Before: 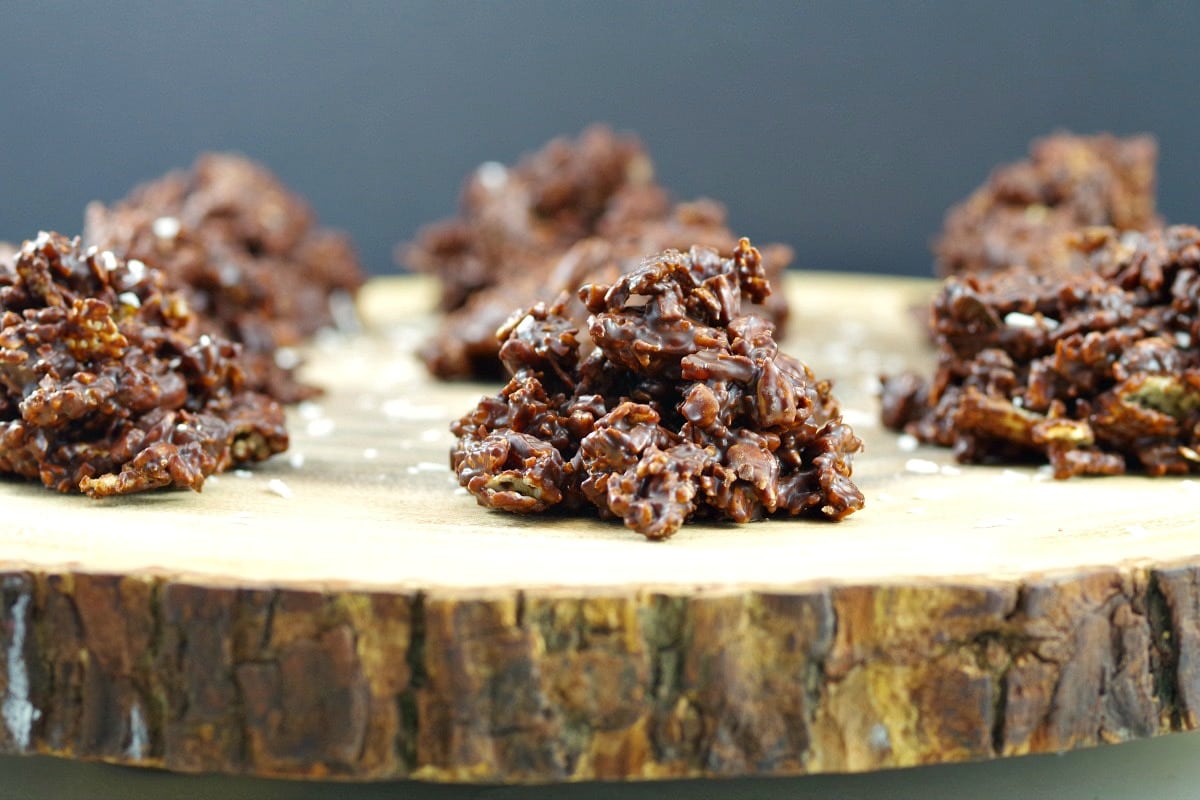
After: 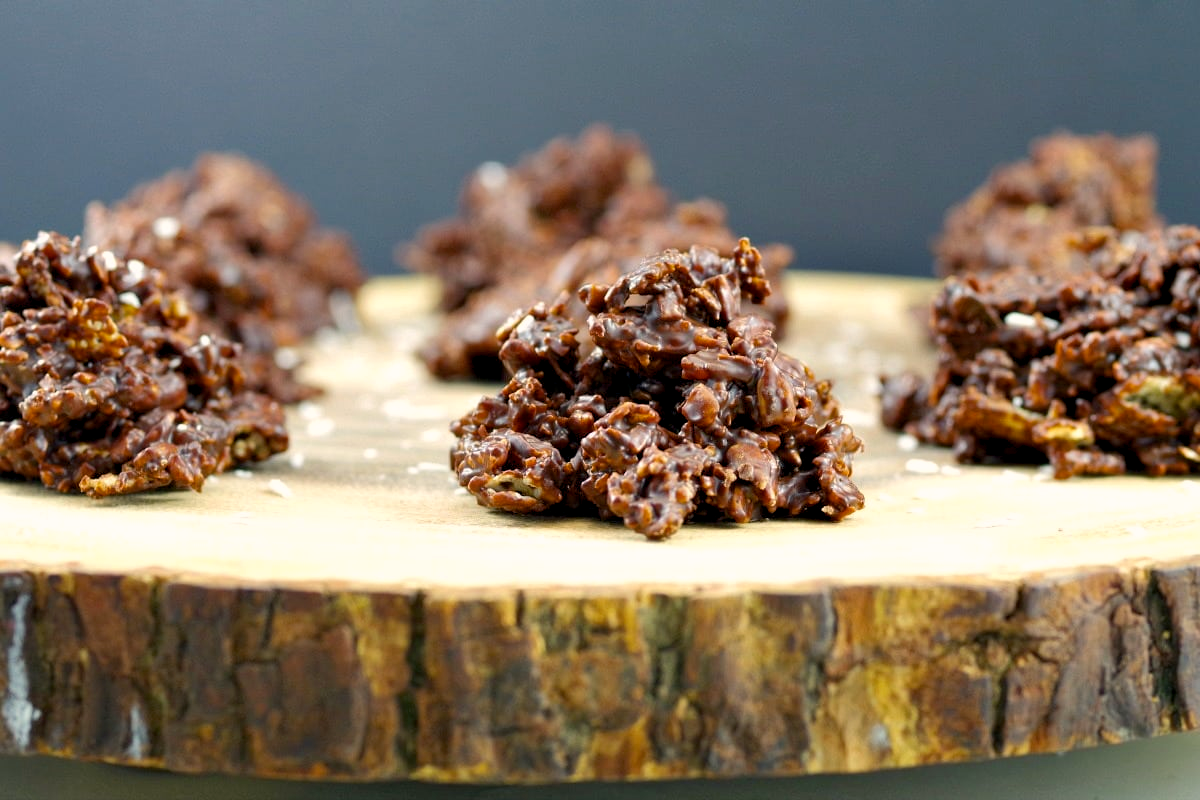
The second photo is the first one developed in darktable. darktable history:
color balance rgb: highlights gain › chroma 1.585%, highlights gain › hue 56.4°, global offset › luminance -0.514%, perceptual saturation grading › global saturation 10.588%
tone equalizer: edges refinement/feathering 500, mask exposure compensation -1.57 EV, preserve details no
